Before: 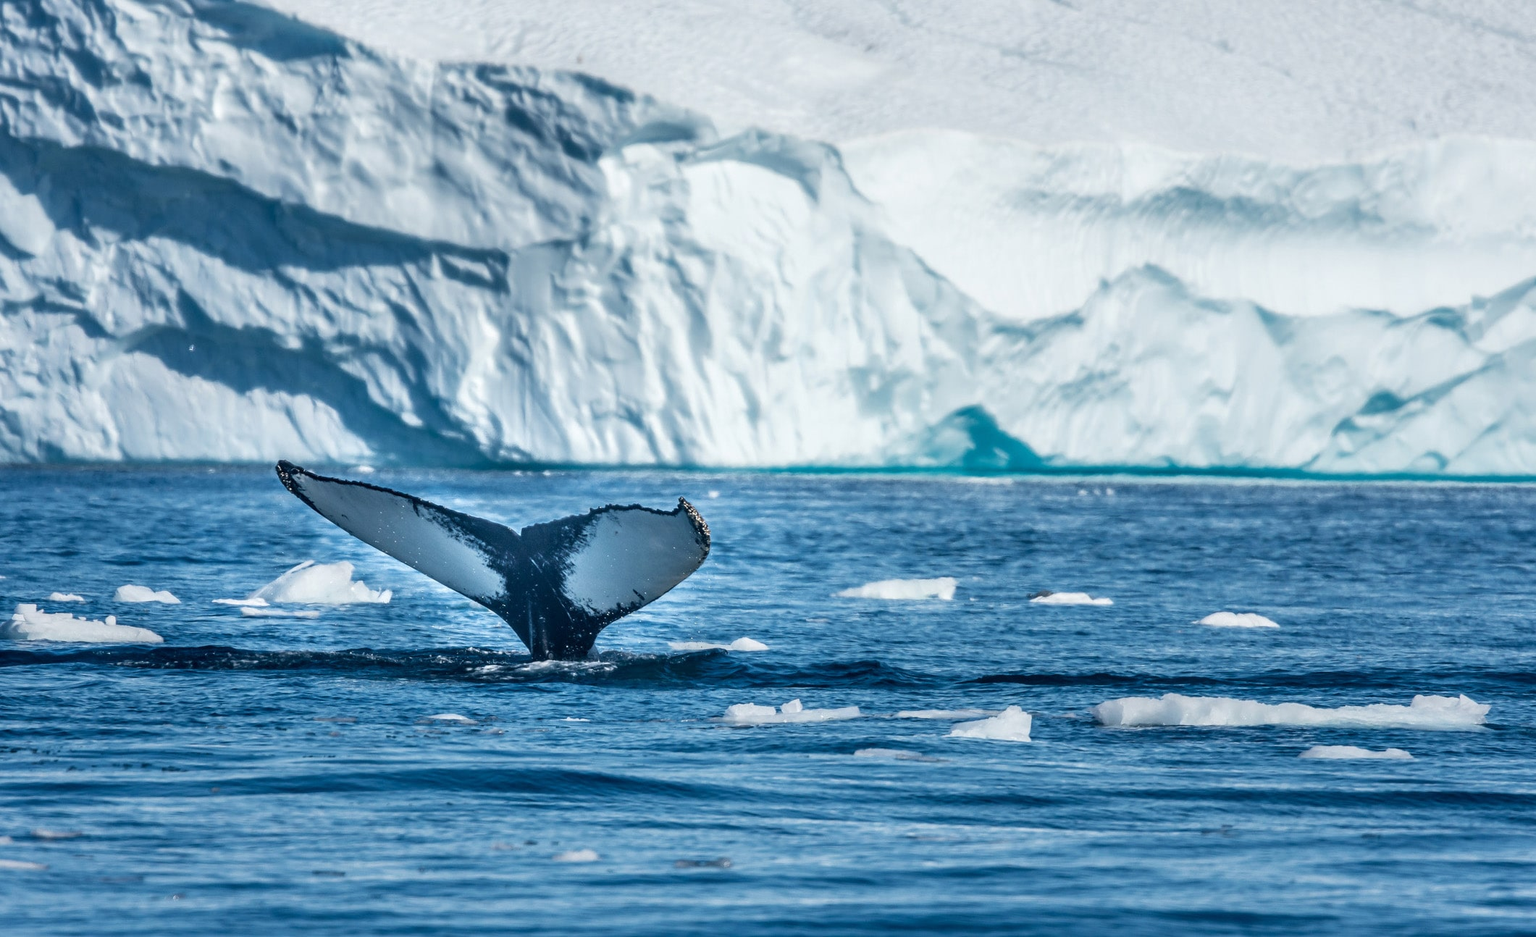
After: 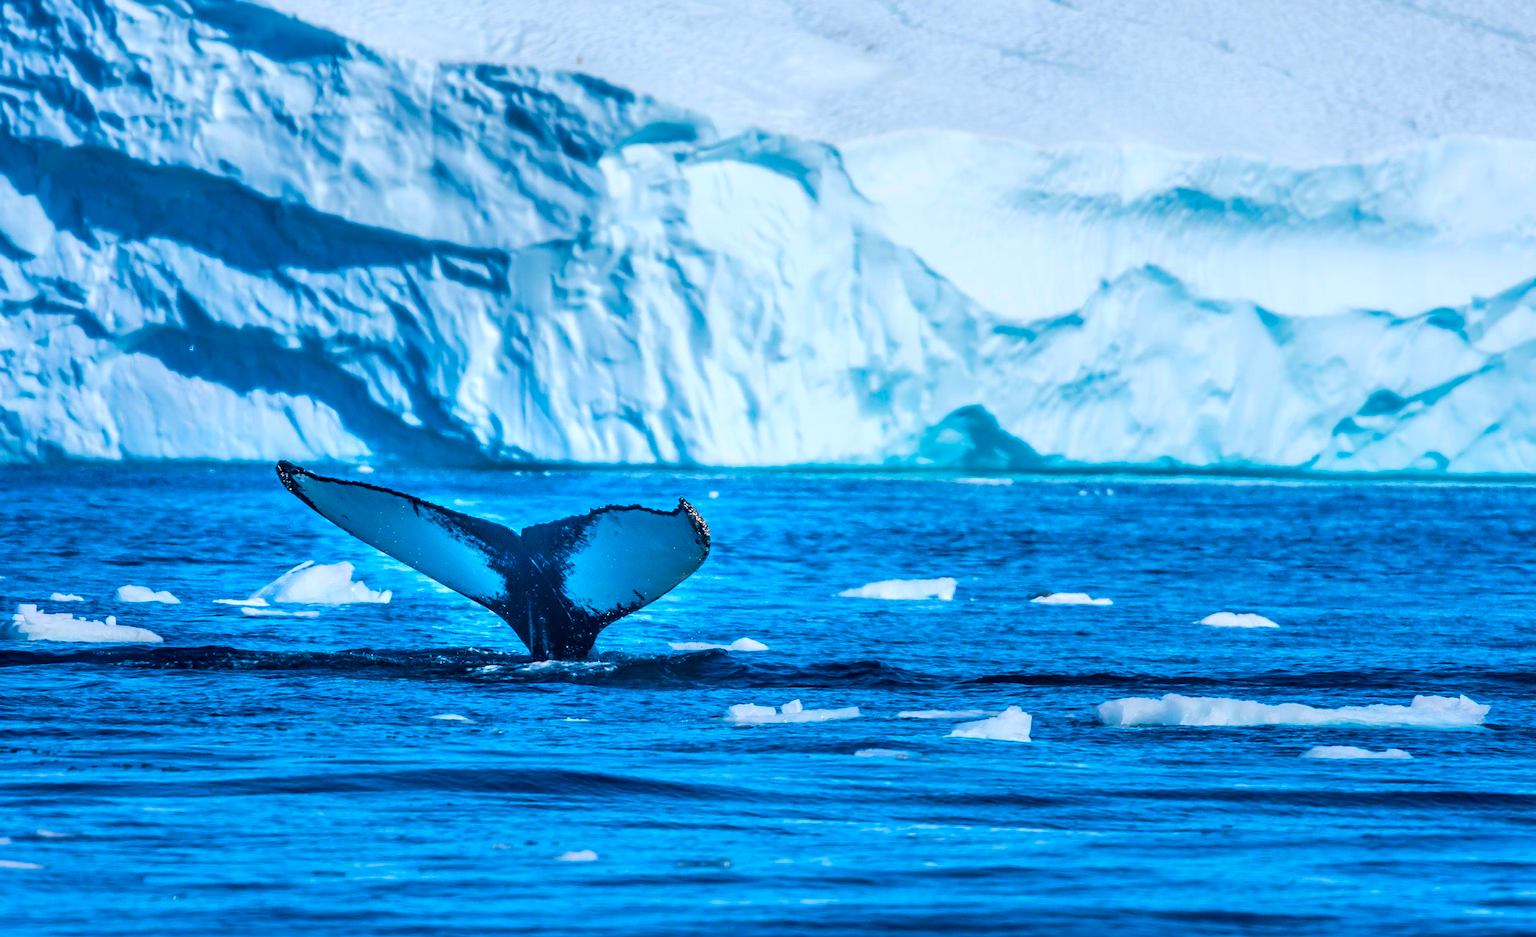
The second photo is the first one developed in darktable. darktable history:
white balance: red 0.98, blue 1.034
color balance rgb: linear chroma grading › global chroma 42%, perceptual saturation grading › global saturation 42%, global vibrance 33%
